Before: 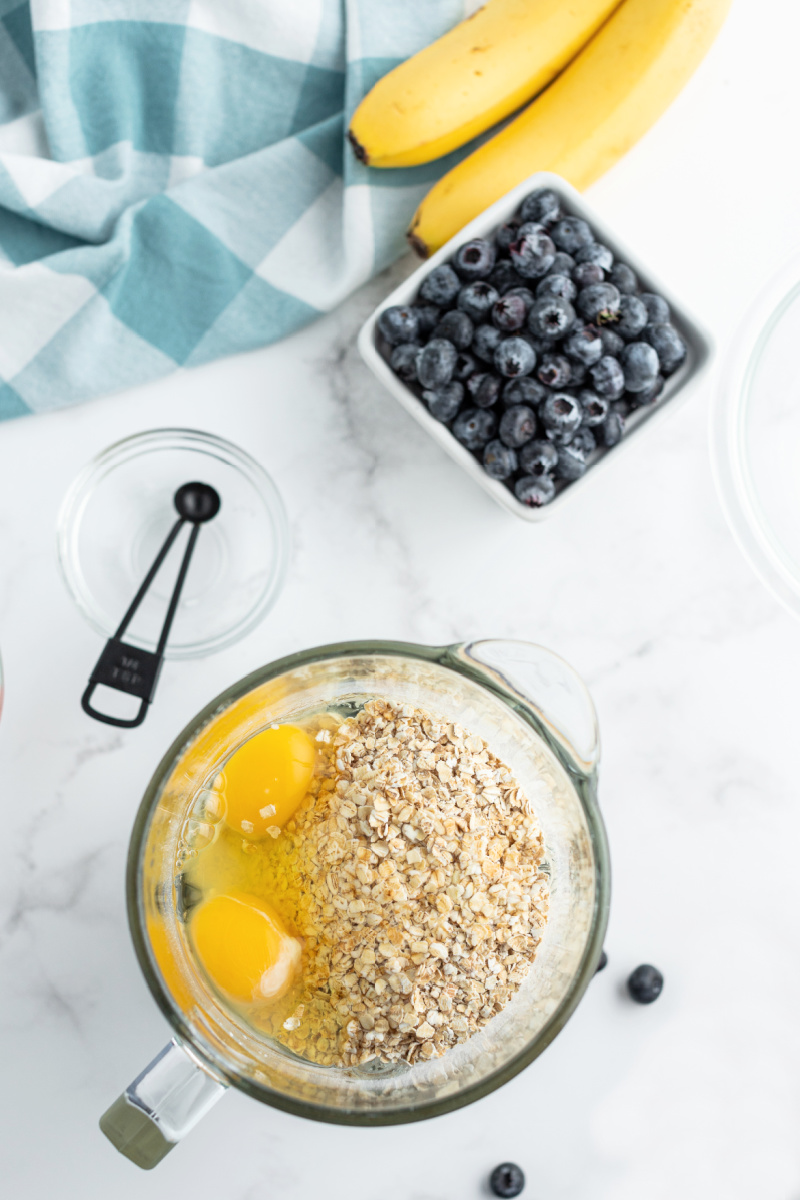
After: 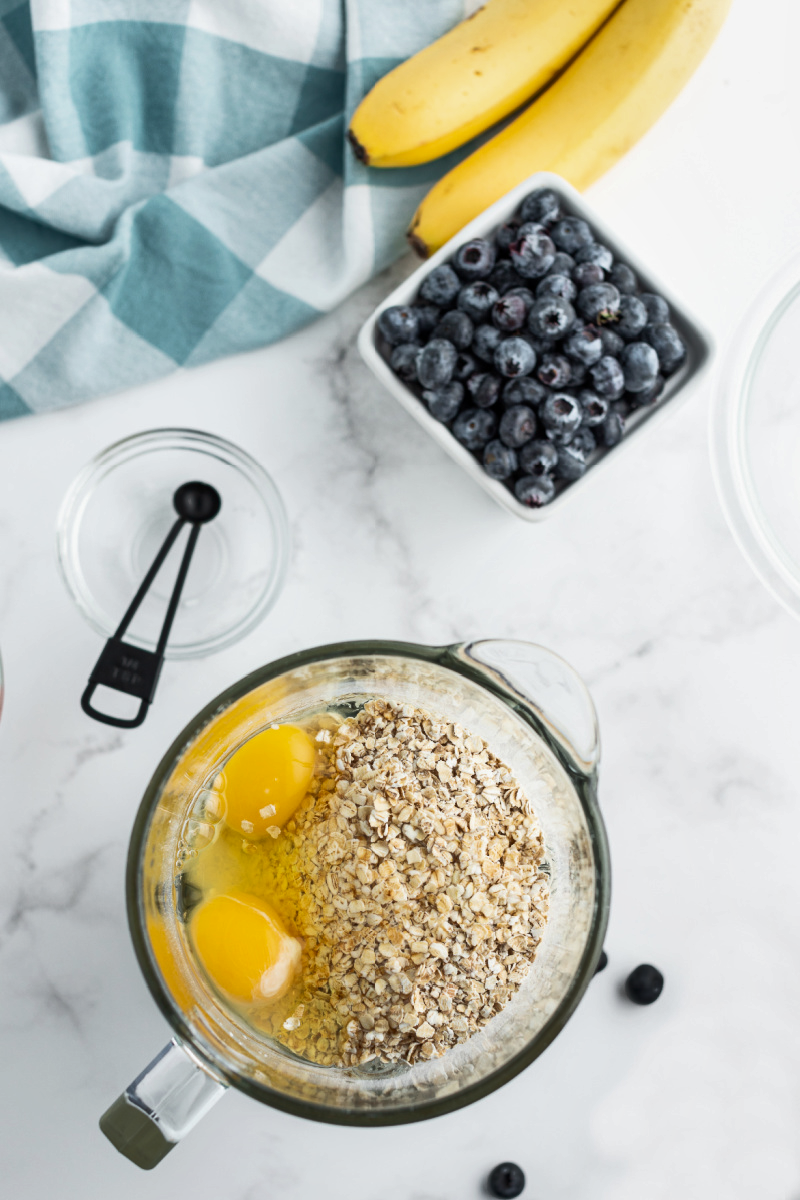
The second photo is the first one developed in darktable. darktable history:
exposure: exposure -0.04 EV, compensate highlight preservation false
shadows and highlights: highlights color adjustment 0%, soften with gaussian
contrast brightness saturation: contrast 0.08, saturation 0.02
